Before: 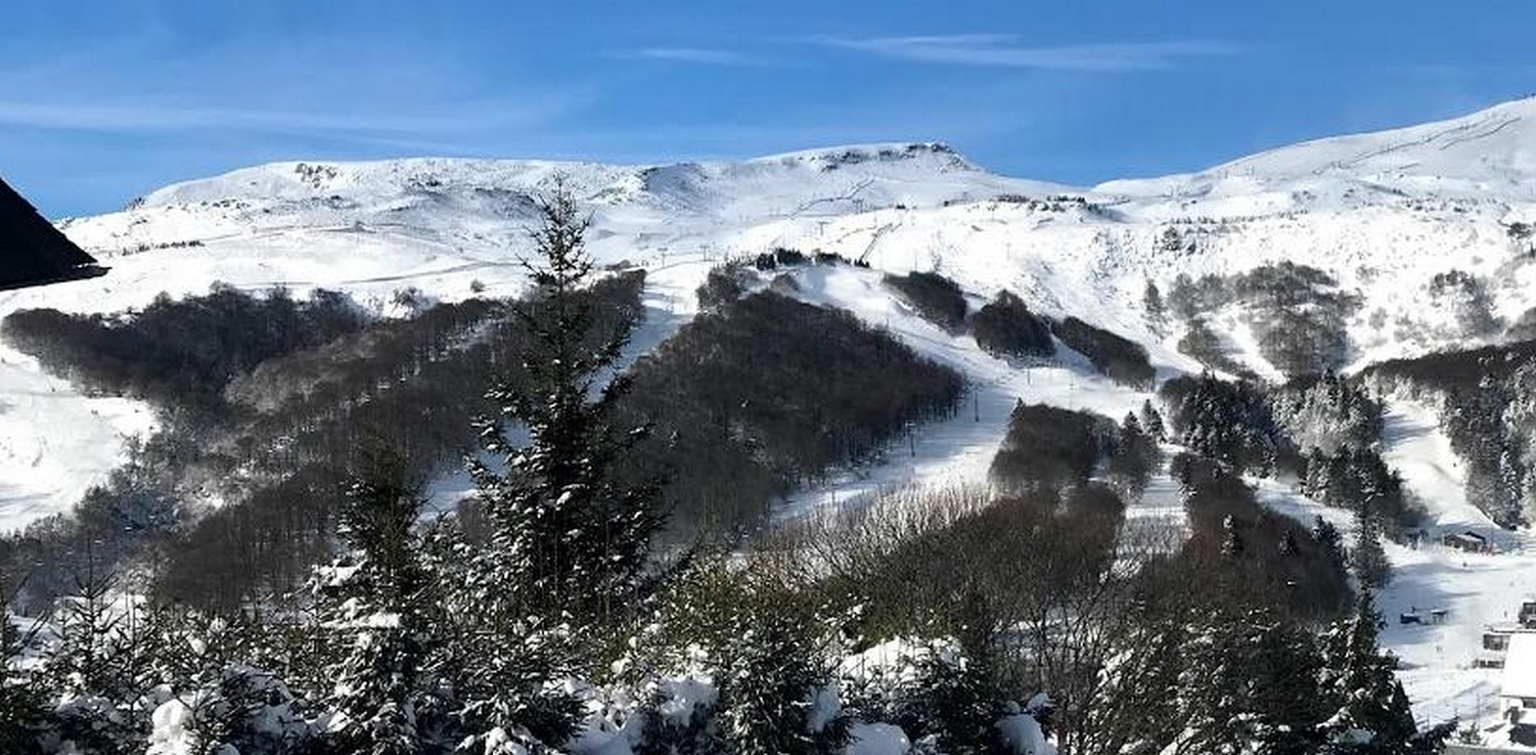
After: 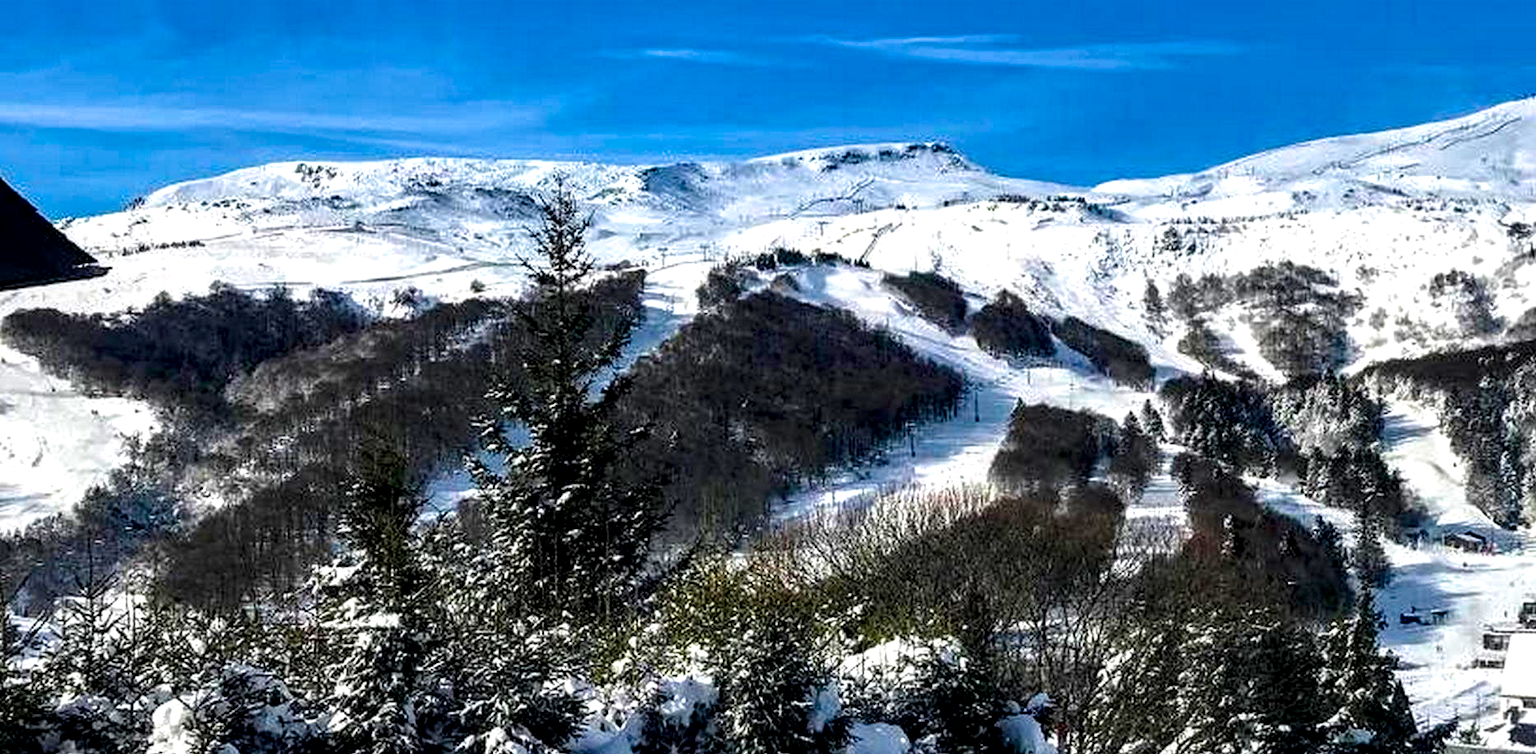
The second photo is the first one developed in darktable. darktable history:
velvia: strength 51.6%, mid-tones bias 0.512
local contrast: highlights 64%, shadows 54%, detail 168%, midtone range 0.511
haze removal: compatibility mode true, adaptive false
